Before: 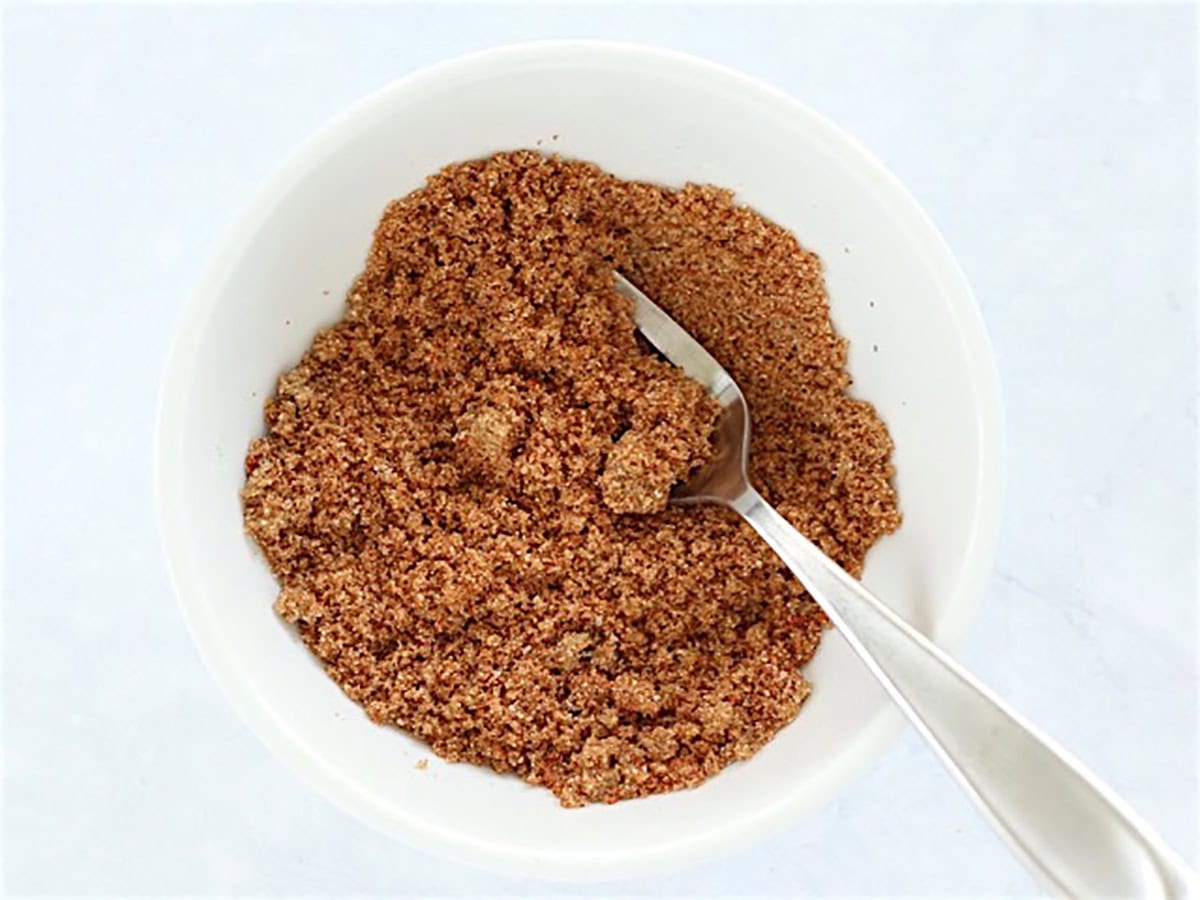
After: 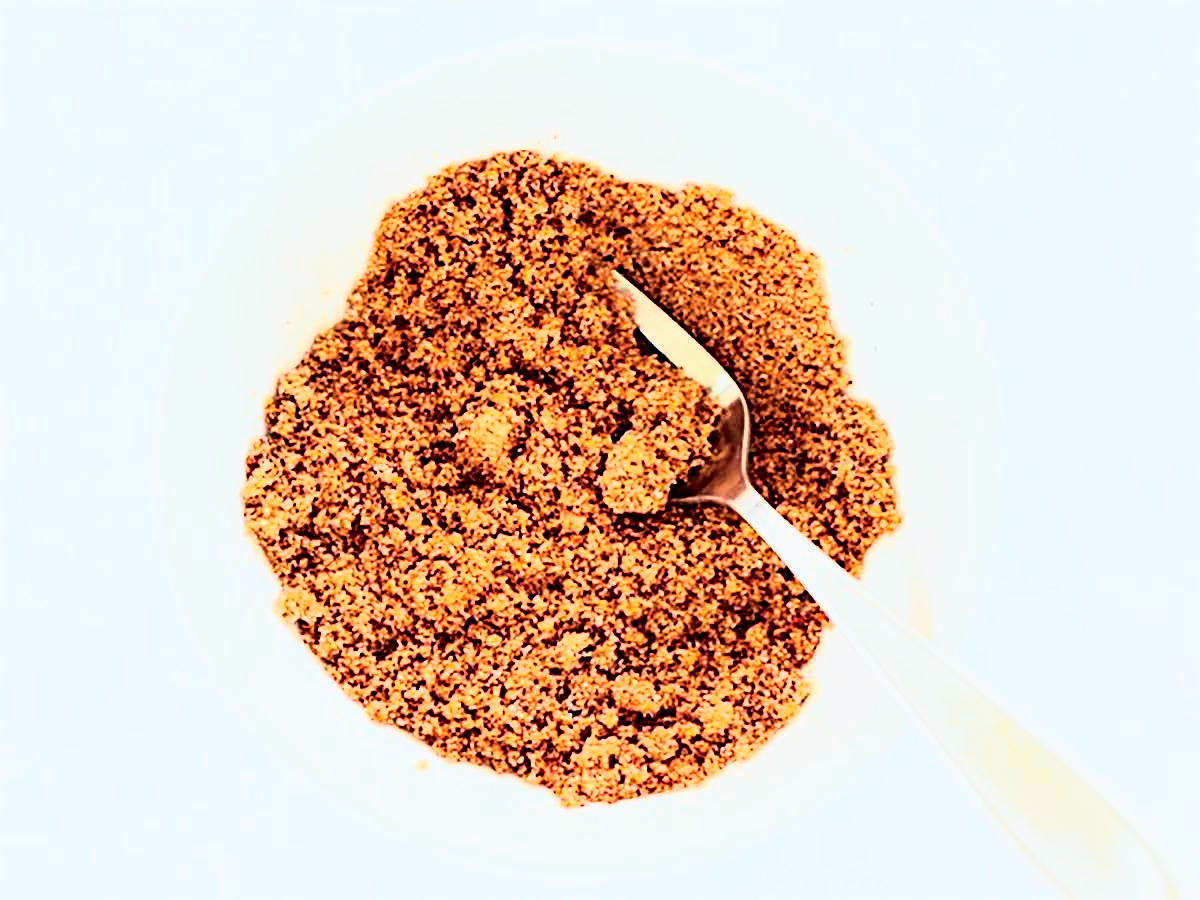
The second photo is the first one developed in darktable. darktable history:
tone curve: curves: ch0 [(0, 0) (0.105, 0.068) (0.195, 0.162) (0.283, 0.283) (0.384, 0.404) (0.485, 0.531) (0.638, 0.681) (0.795, 0.879) (1, 0.977)]; ch1 [(0, 0) (0.161, 0.092) (0.35, 0.33) (0.379, 0.401) (0.456, 0.469) (0.504, 0.498) (0.53, 0.532) (0.58, 0.619) (0.635, 0.671) (1, 1)]; ch2 [(0, 0) (0.371, 0.362) (0.437, 0.437) (0.483, 0.484) (0.53, 0.515) (0.56, 0.58) (0.622, 0.606) (1, 1)], color space Lab, independent channels, preserve colors none
color balance rgb: perceptual saturation grading › global saturation 25%, global vibrance 20%
rgb curve: curves: ch0 [(0, 0) (0.21, 0.15) (0.24, 0.21) (0.5, 0.75) (0.75, 0.96) (0.89, 0.99) (1, 1)]; ch1 [(0, 0.02) (0.21, 0.13) (0.25, 0.2) (0.5, 0.67) (0.75, 0.9) (0.89, 0.97) (1, 1)]; ch2 [(0, 0.02) (0.21, 0.13) (0.25, 0.2) (0.5, 0.67) (0.75, 0.9) (0.89, 0.97) (1, 1)], compensate middle gray true
